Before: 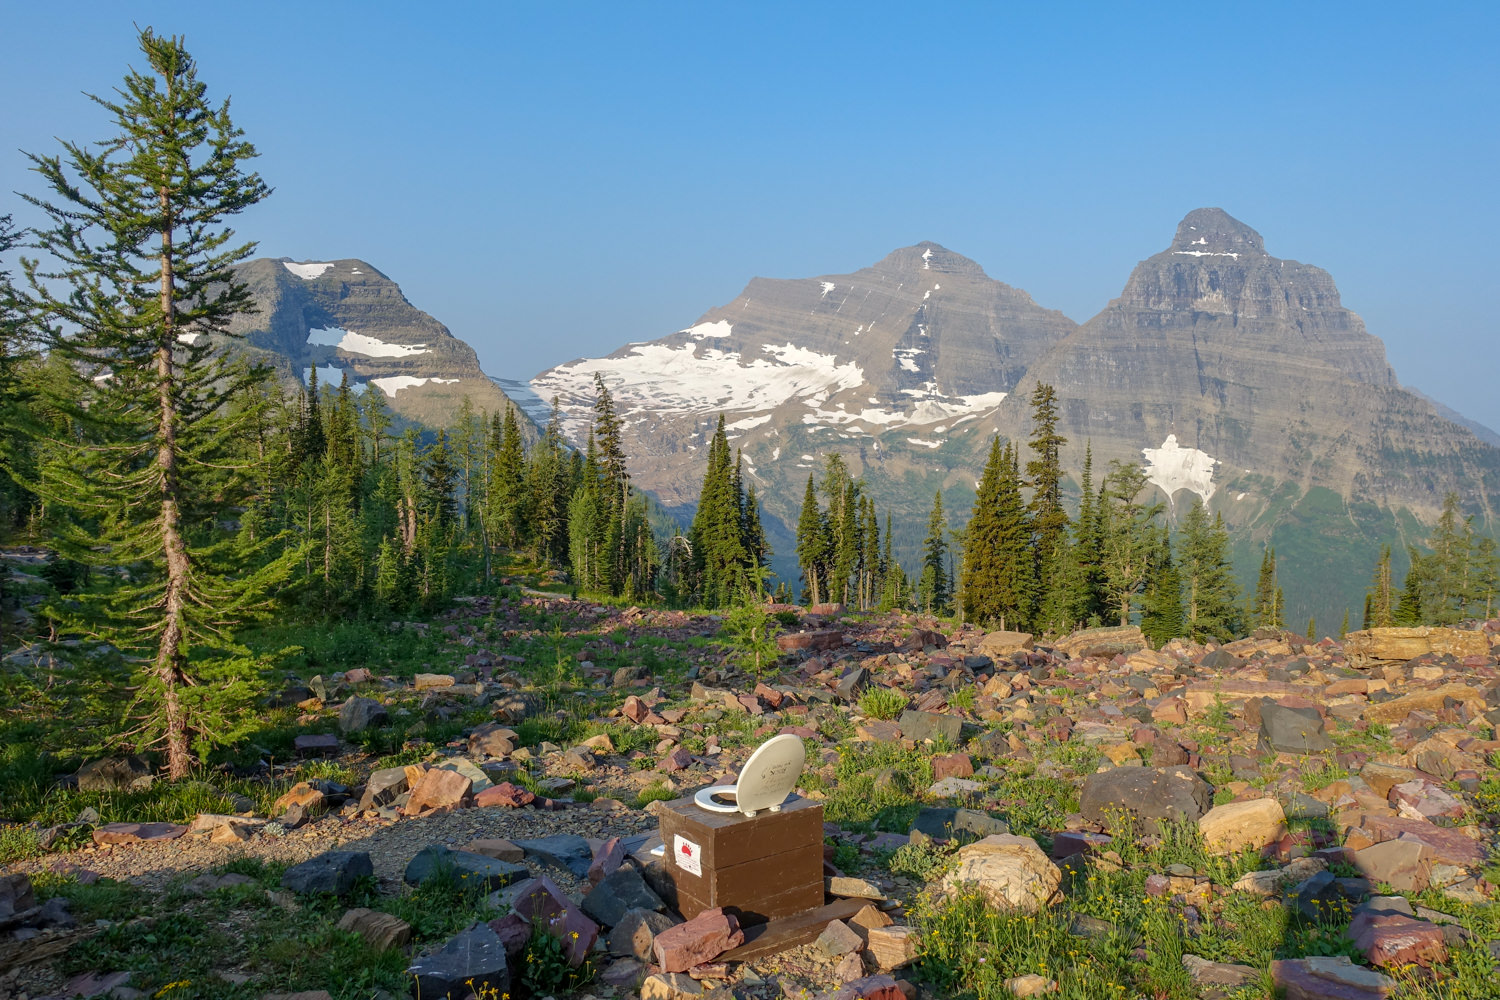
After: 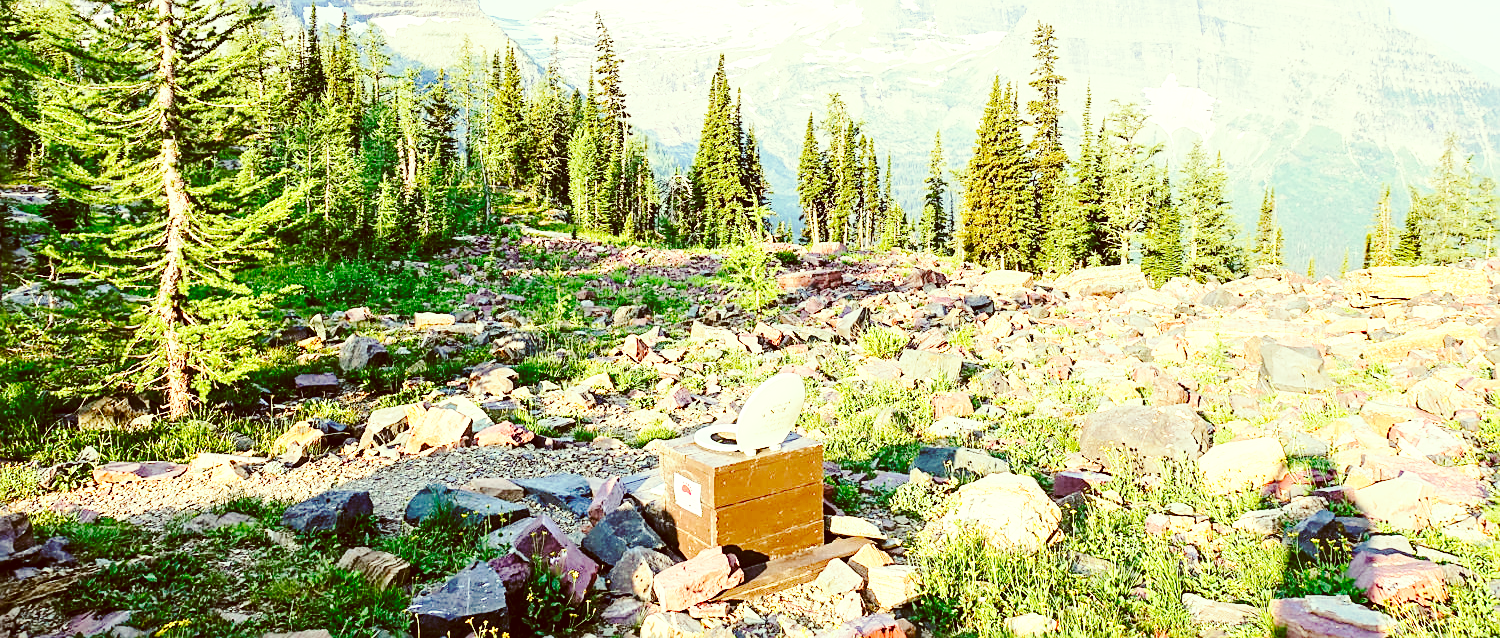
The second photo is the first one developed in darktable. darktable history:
crop and rotate: top 36.128%
exposure: black level correction 0, exposure 1.199 EV, compensate exposure bias true, compensate highlight preservation false
tone equalizer: -8 EV -0.403 EV, -7 EV -0.367 EV, -6 EV -0.319 EV, -5 EV -0.249 EV, -3 EV 0.222 EV, -2 EV 0.323 EV, -1 EV 0.383 EV, +0 EV 0.444 EV, edges refinement/feathering 500, mask exposure compensation -1.57 EV, preserve details no
color calibration: gray › normalize channels true, illuminant as shot in camera, x 0.358, y 0.373, temperature 4628.91 K, gamut compression 0.025
sharpen: on, module defaults
base curve: curves: ch0 [(0, 0) (0.032, 0.037) (0.105, 0.228) (0.435, 0.76) (0.856, 0.983) (1, 1)], preserve colors none
color correction: highlights a* -6.06, highlights b* 9.46, shadows a* 10.22, shadows b* 23.82
tone curve: curves: ch0 [(0, 0.01) (0.037, 0.032) (0.131, 0.108) (0.275, 0.256) (0.483, 0.512) (0.61, 0.665) (0.696, 0.742) (0.792, 0.819) (0.911, 0.925) (0.997, 0.995)]; ch1 [(0, 0) (0.308, 0.29) (0.425, 0.411) (0.492, 0.488) (0.505, 0.503) (0.527, 0.531) (0.568, 0.594) (0.683, 0.702) (0.746, 0.77) (1, 1)]; ch2 [(0, 0) (0.246, 0.233) (0.36, 0.352) (0.415, 0.415) (0.485, 0.487) (0.502, 0.504) (0.525, 0.523) (0.539, 0.553) (0.587, 0.594) (0.636, 0.652) (0.711, 0.729) (0.845, 0.855) (0.998, 0.977)], preserve colors none
